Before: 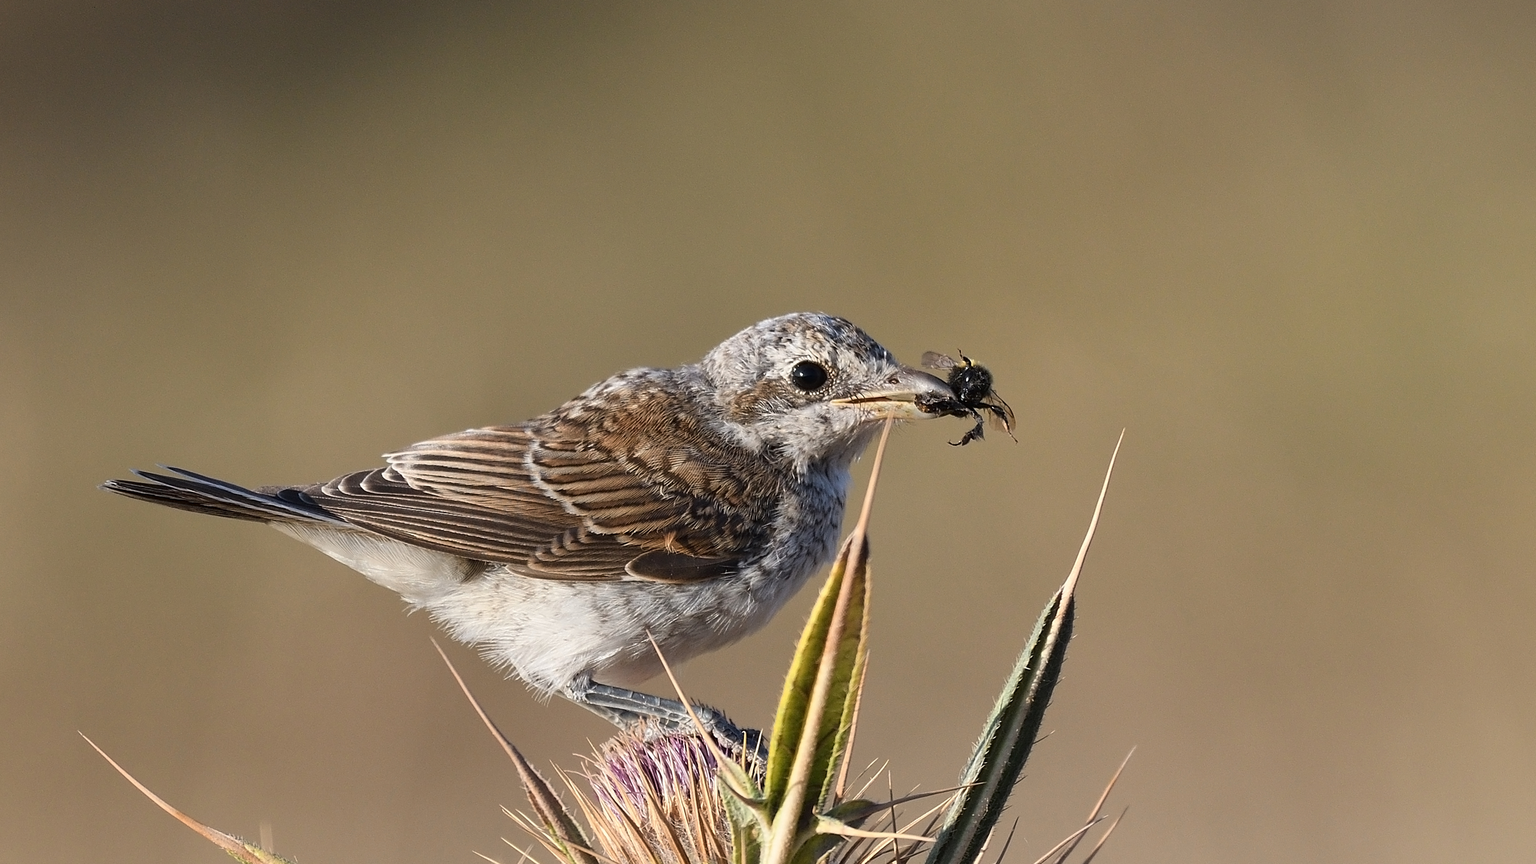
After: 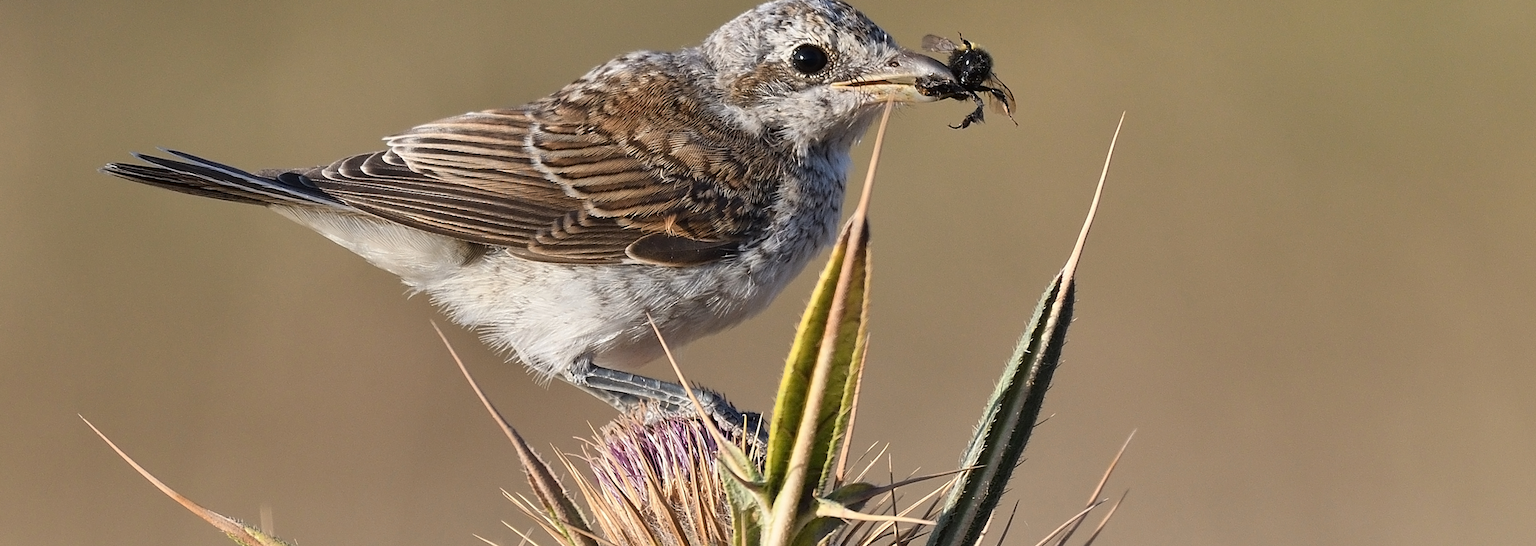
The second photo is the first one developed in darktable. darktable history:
shadows and highlights: low approximation 0.01, soften with gaussian
crop and rotate: top 36.767%
levels: levels [0, 0.498, 1]
